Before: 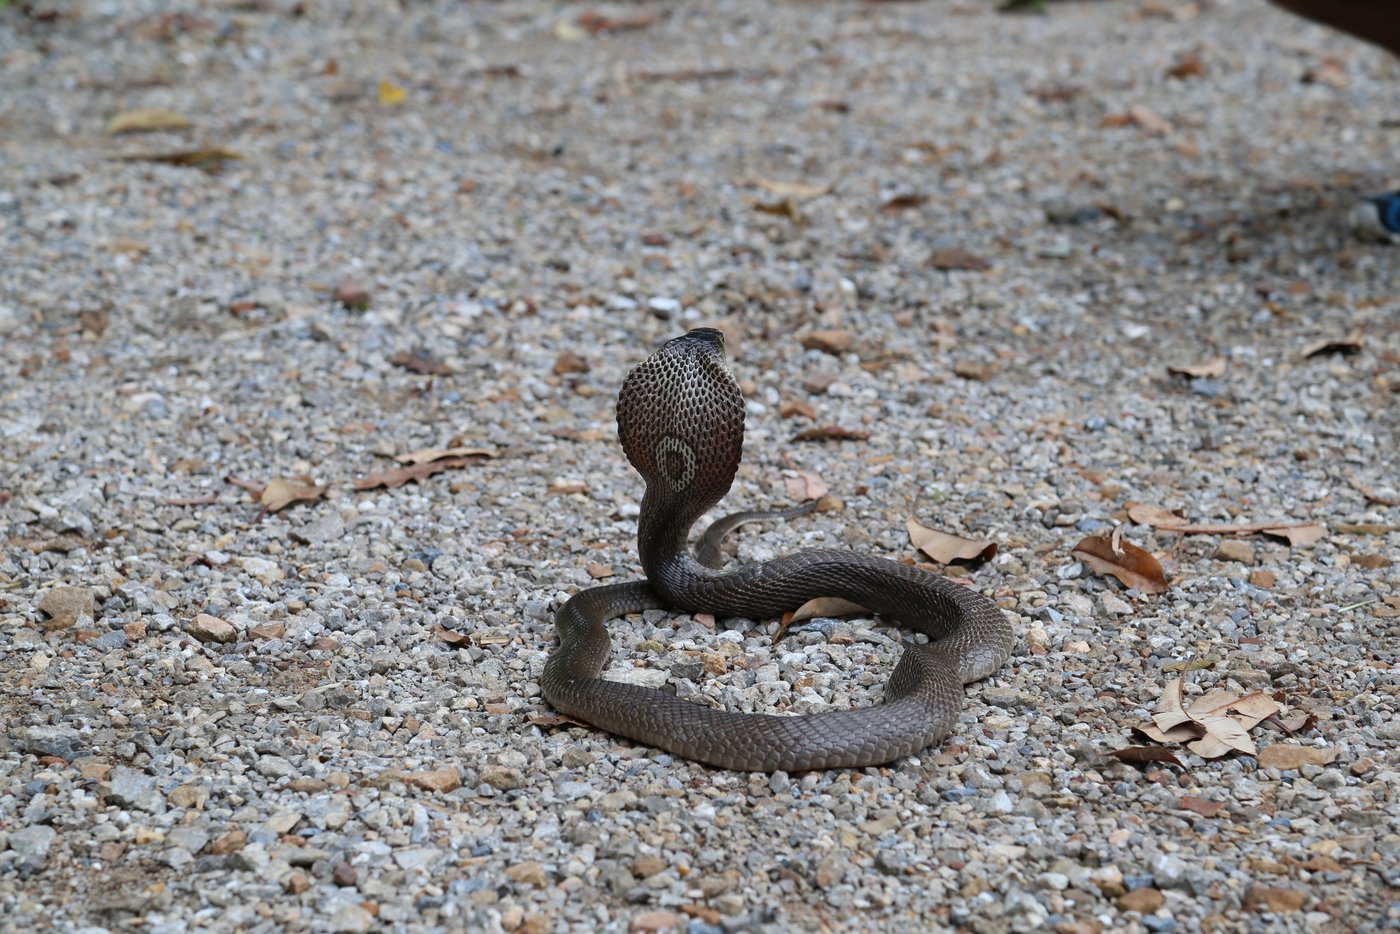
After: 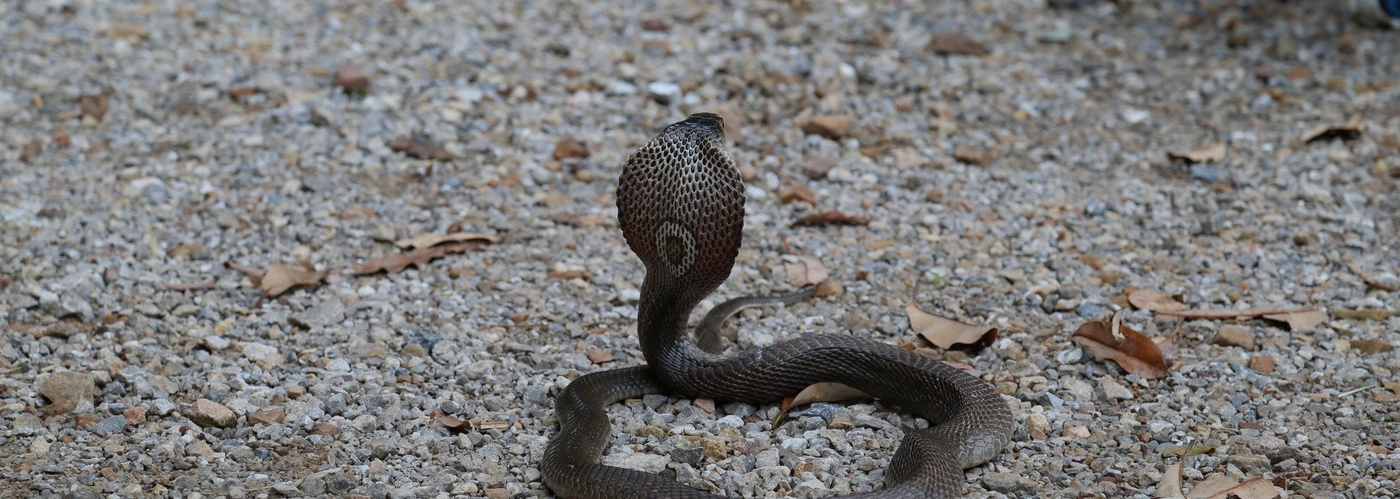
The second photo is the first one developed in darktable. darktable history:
crop and rotate: top 23.043%, bottom 23.437%
exposure: exposure -0.177 EV, compensate highlight preservation false
graduated density: rotation -180°, offset 27.42
